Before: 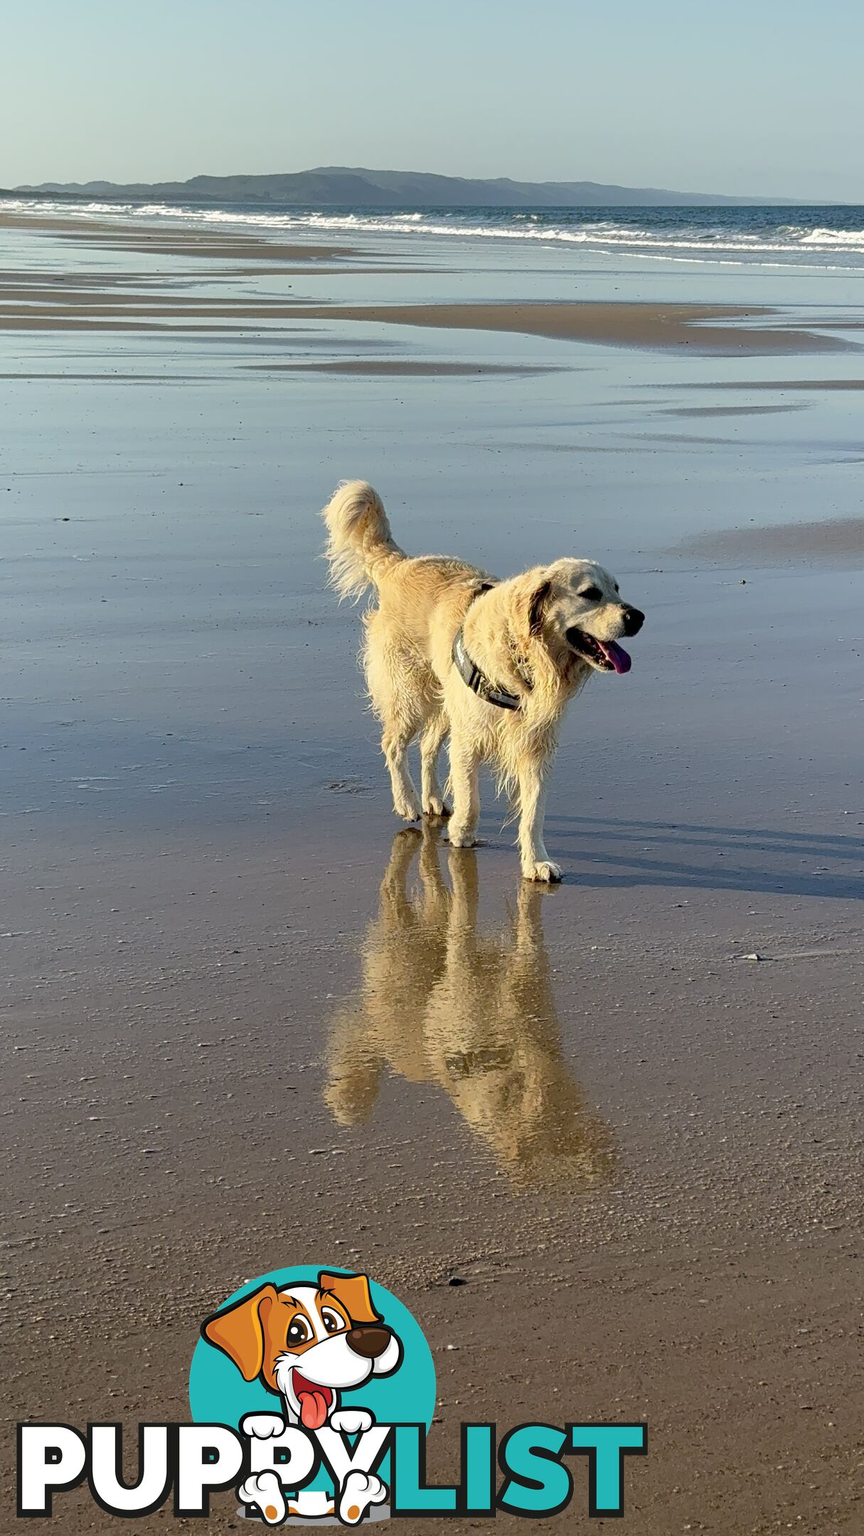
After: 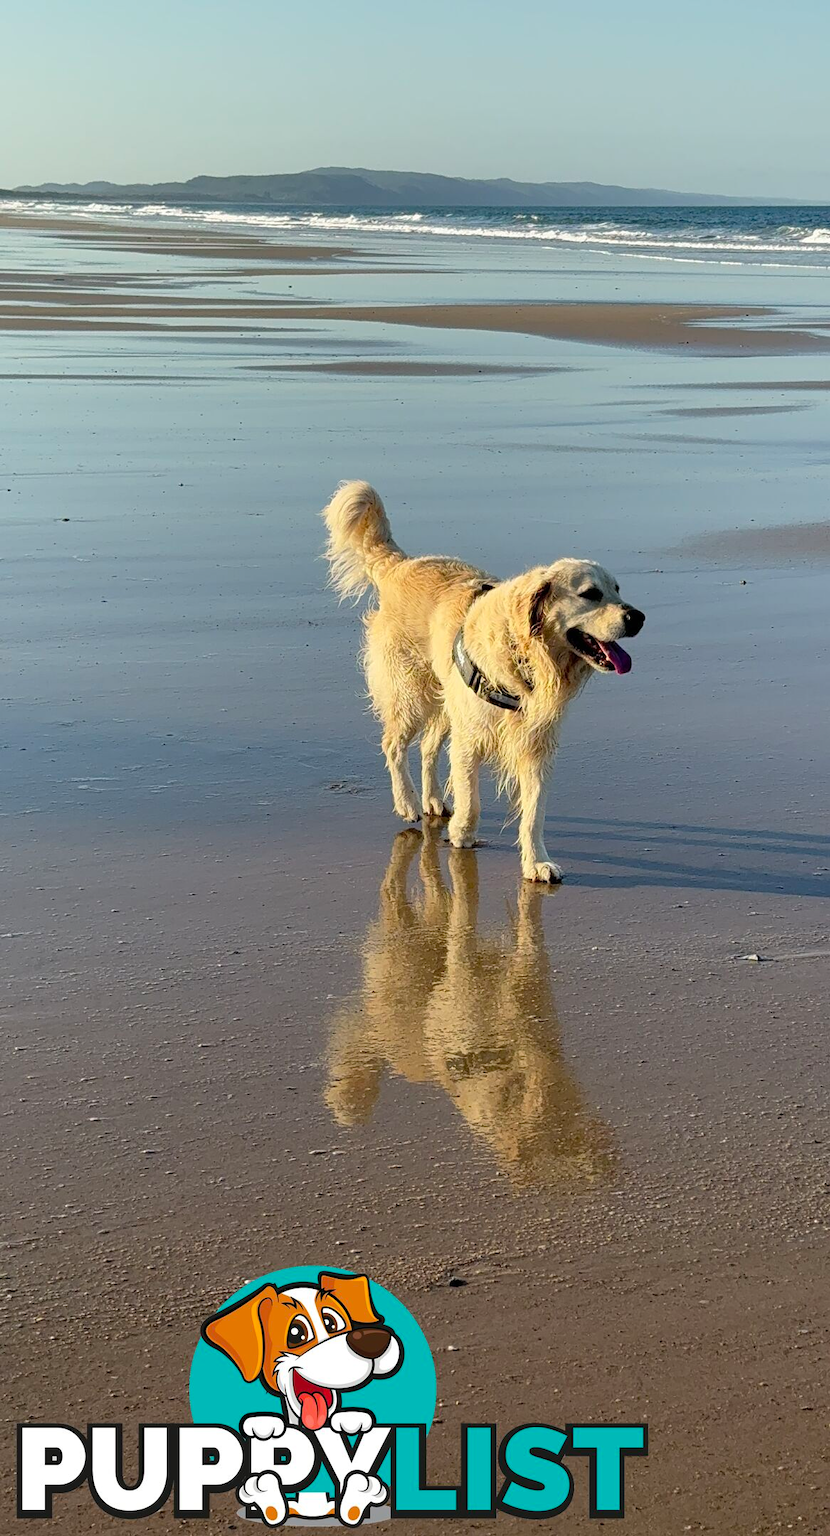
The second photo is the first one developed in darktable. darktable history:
crop: right 3.95%, bottom 0.034%
